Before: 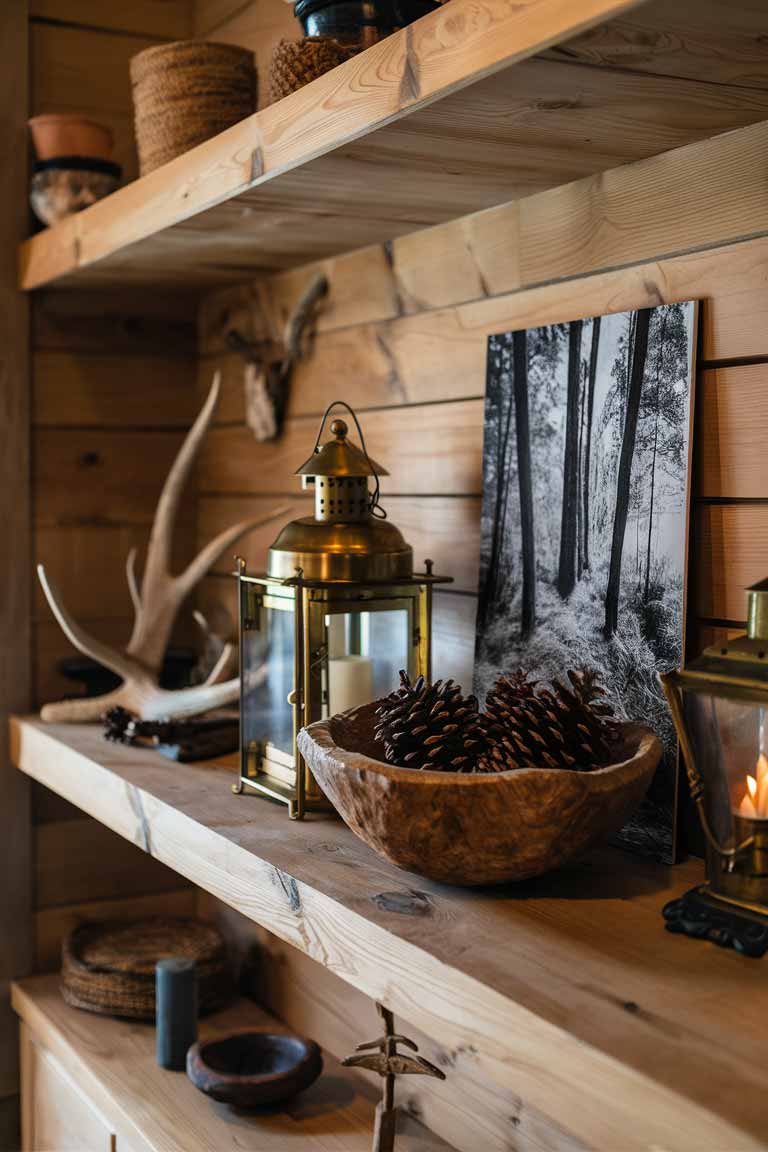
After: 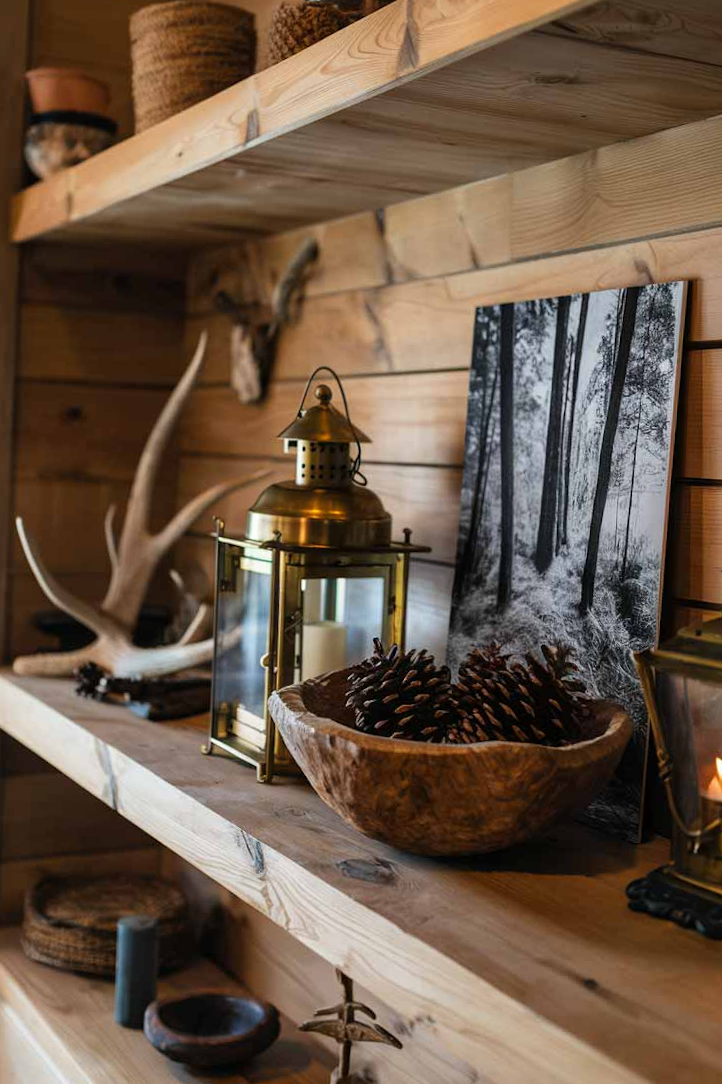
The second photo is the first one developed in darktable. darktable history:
crop and rotate: angle -2.42°
